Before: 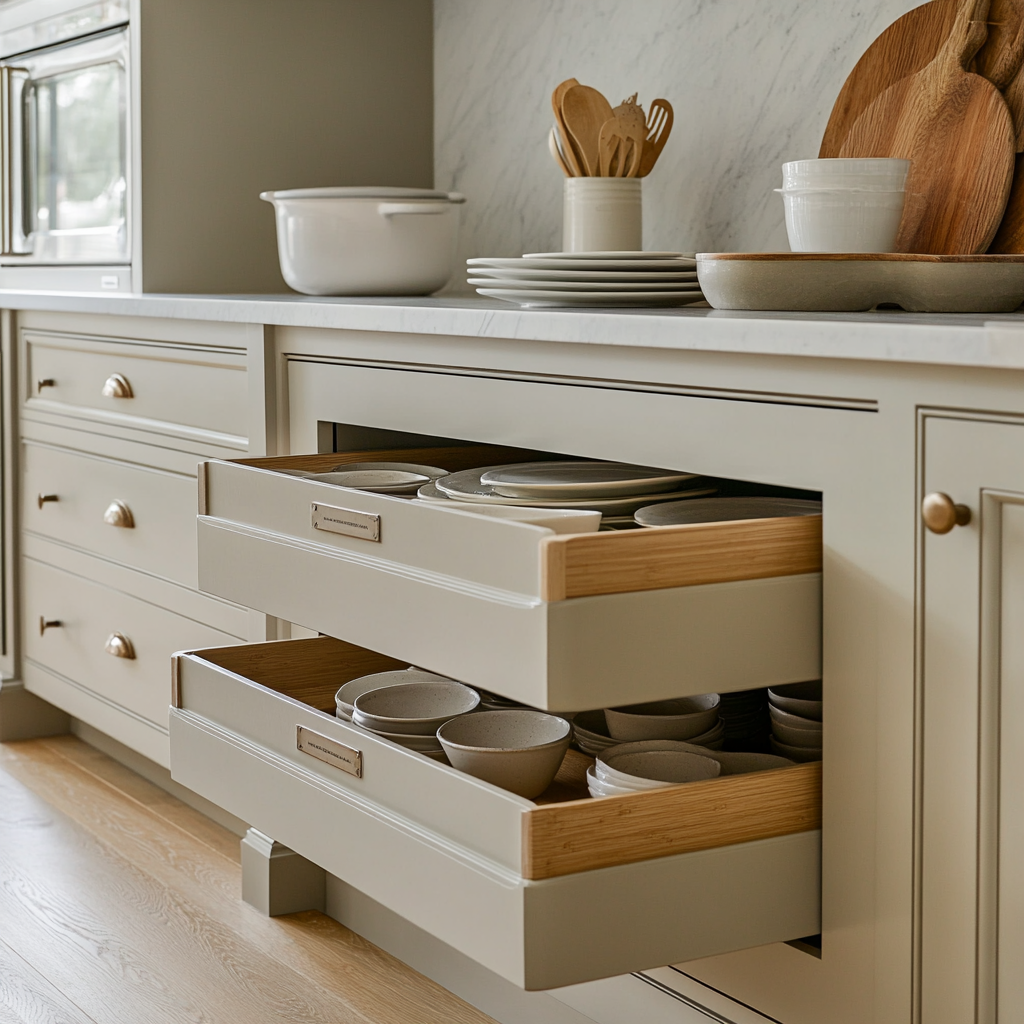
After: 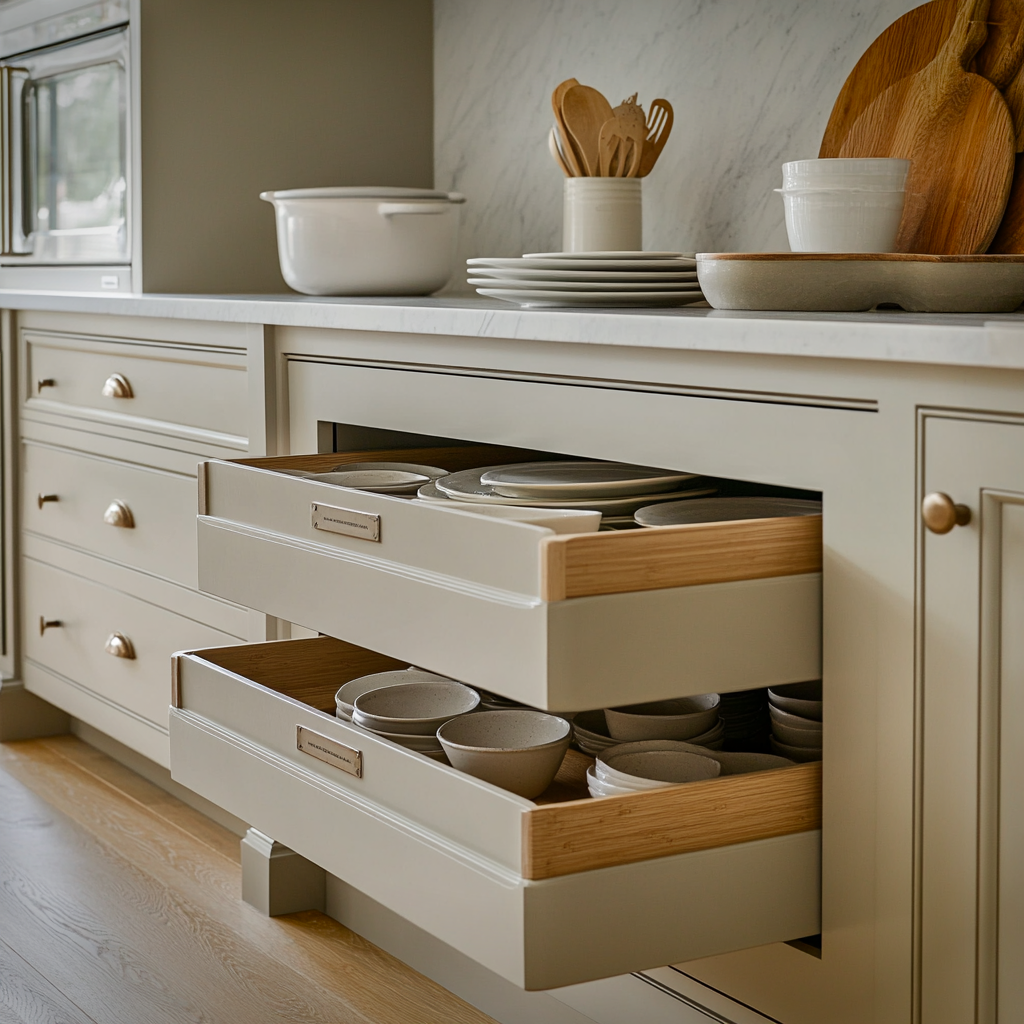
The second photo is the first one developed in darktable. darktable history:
vignetting: fall-off start 88.53%, fall-off radius 44.2%, saturation 0.376, width/height ratio 1.161
shadows and highlights: shadows 49, highlights -41, soften with gaussian
